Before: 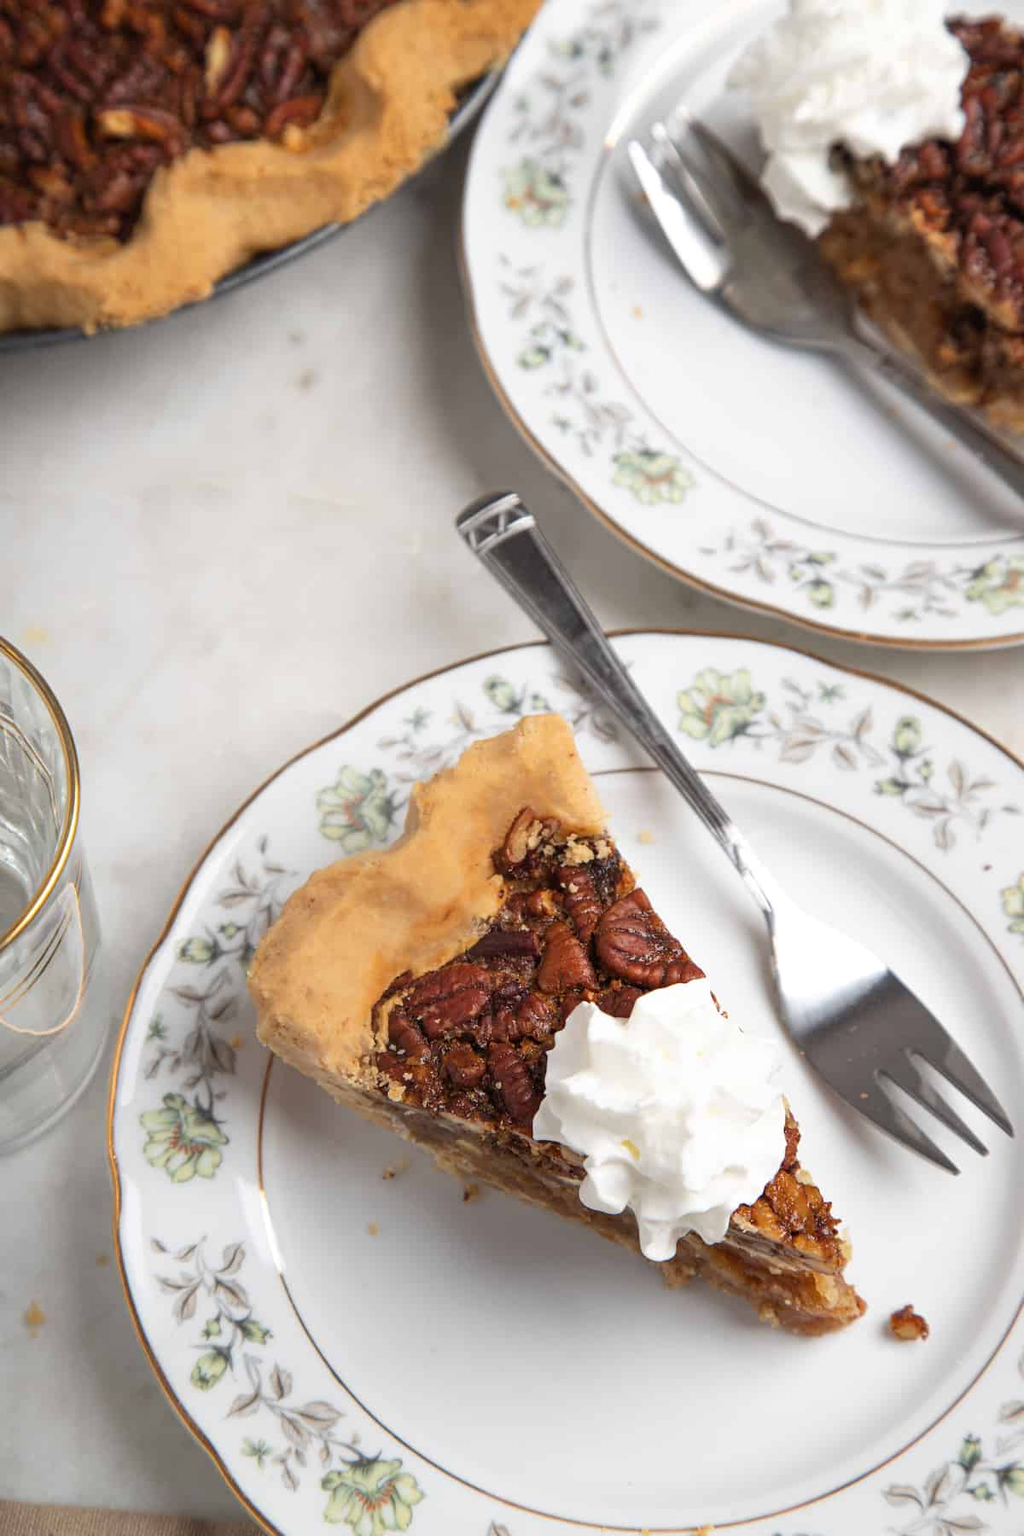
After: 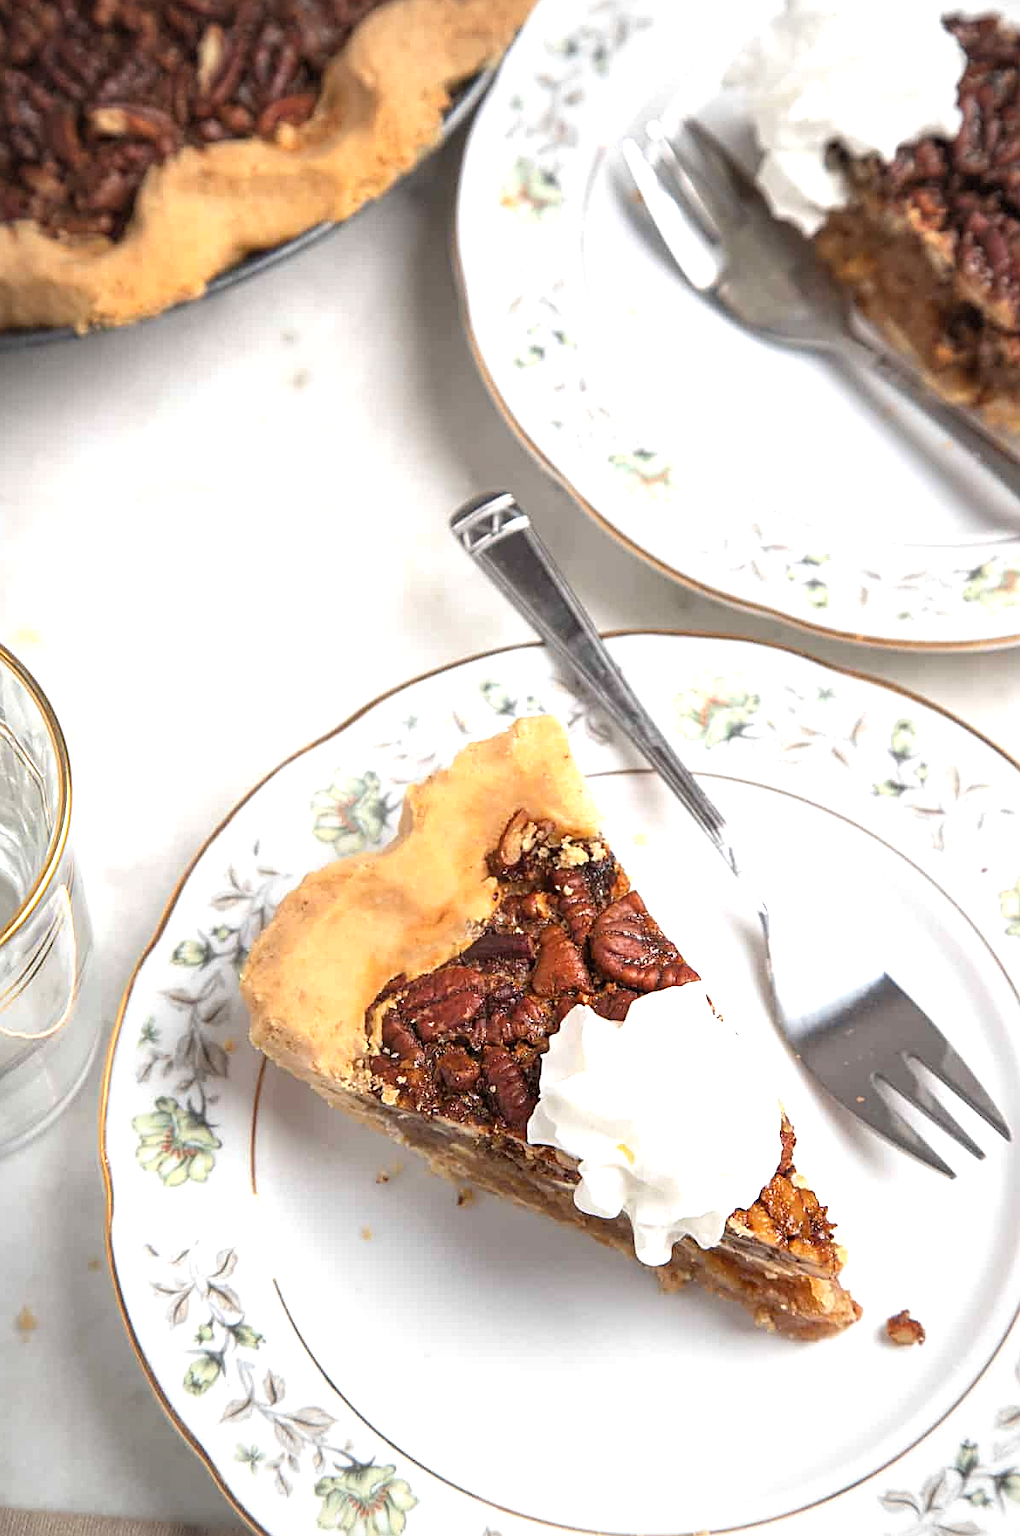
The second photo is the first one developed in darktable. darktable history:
crop and rotate: left 0.851%, top 0.198%, bottom 0.341%
sharpen: on, module defaults
exposure: exposure 0.718 EV, compensate highlight preservation false
vignetting: fall-off start 77.06%, fall-off radius 27.79%, brightness -0.191, saturation -0.303, width/height ratio 0.977
